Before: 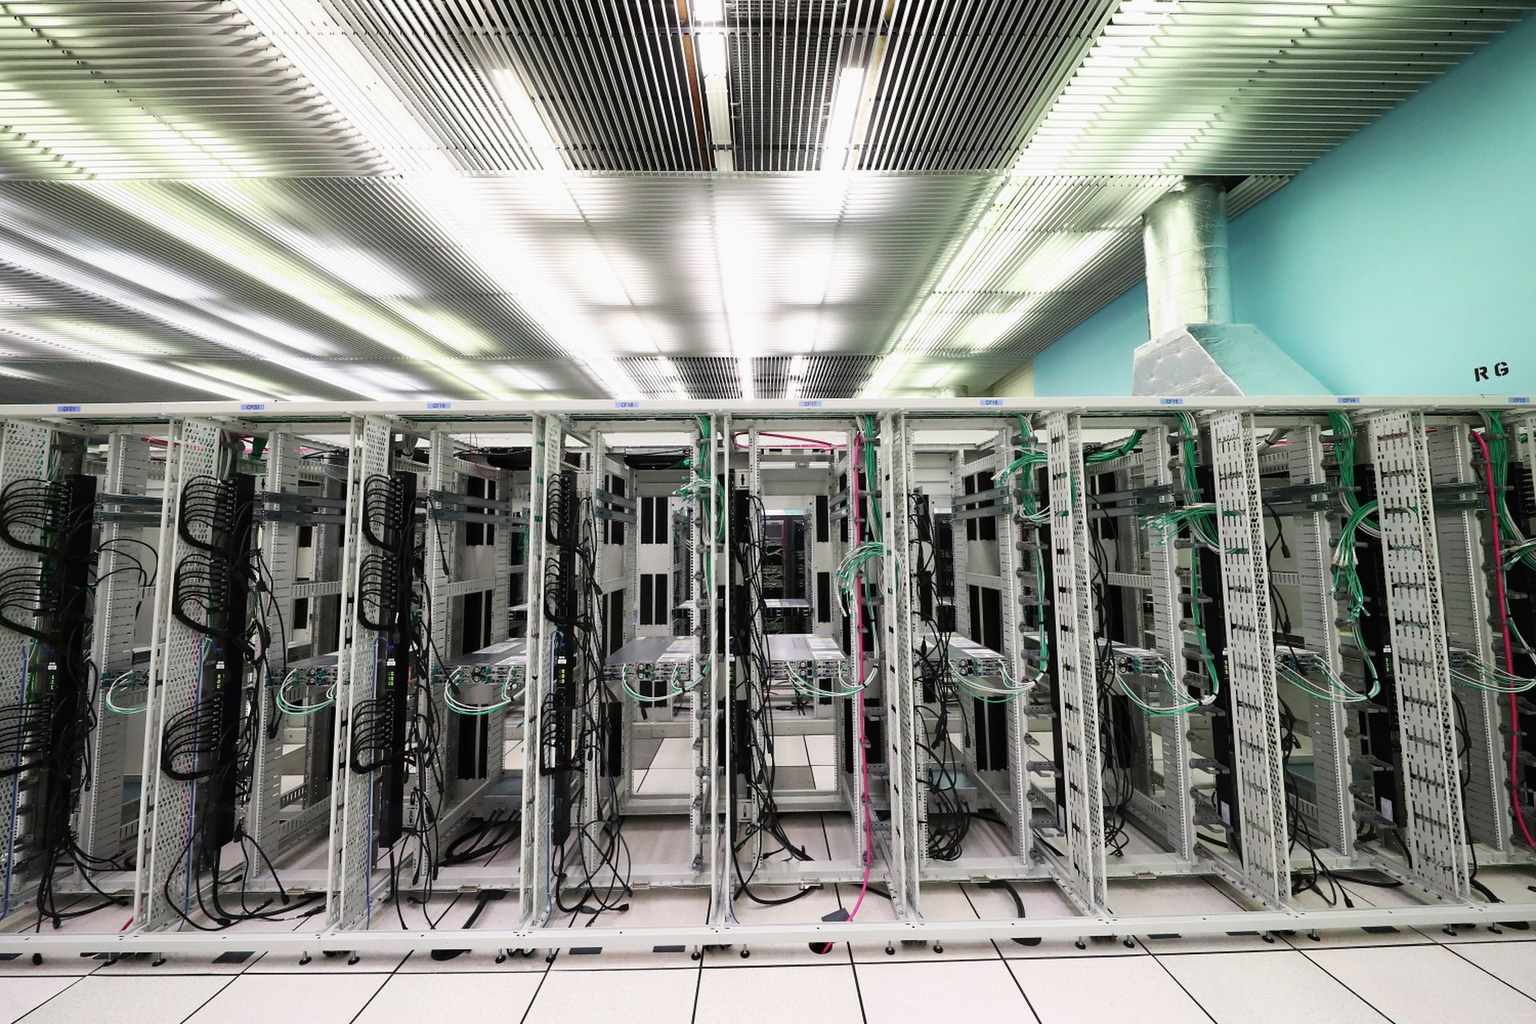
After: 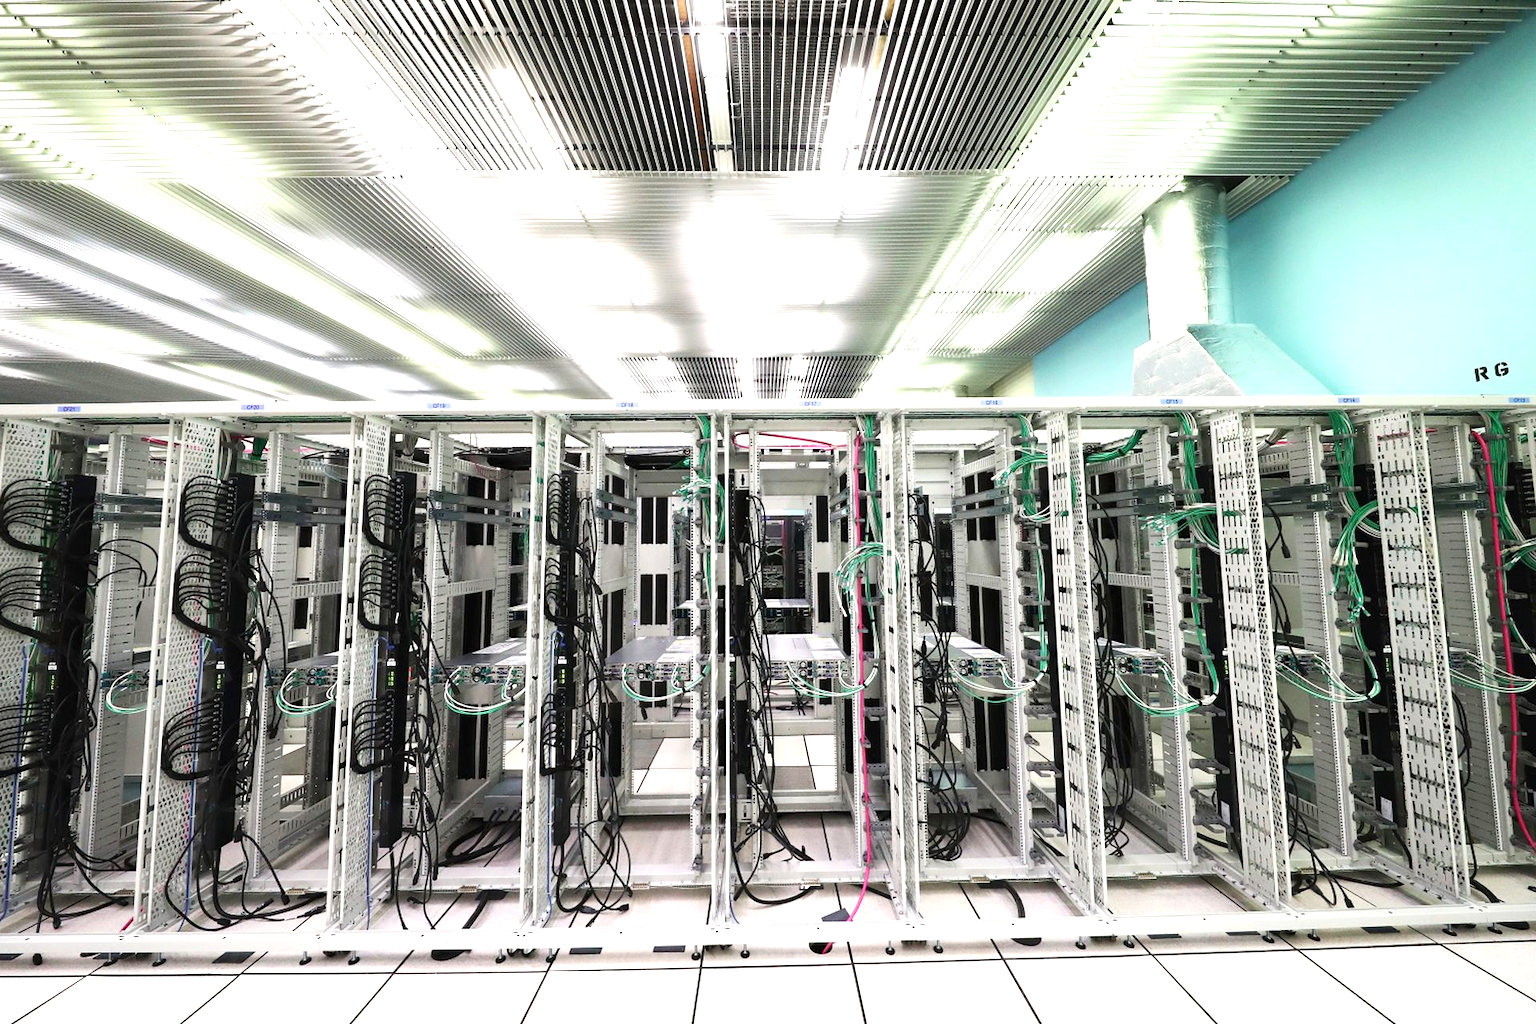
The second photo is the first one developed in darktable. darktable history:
base curve: curves: ch0 [(0, 0) (0.472, 0.508) (1, 1)], preserve colors none
exposure: exposure 0.738 EV, compensate highlight preservation false
